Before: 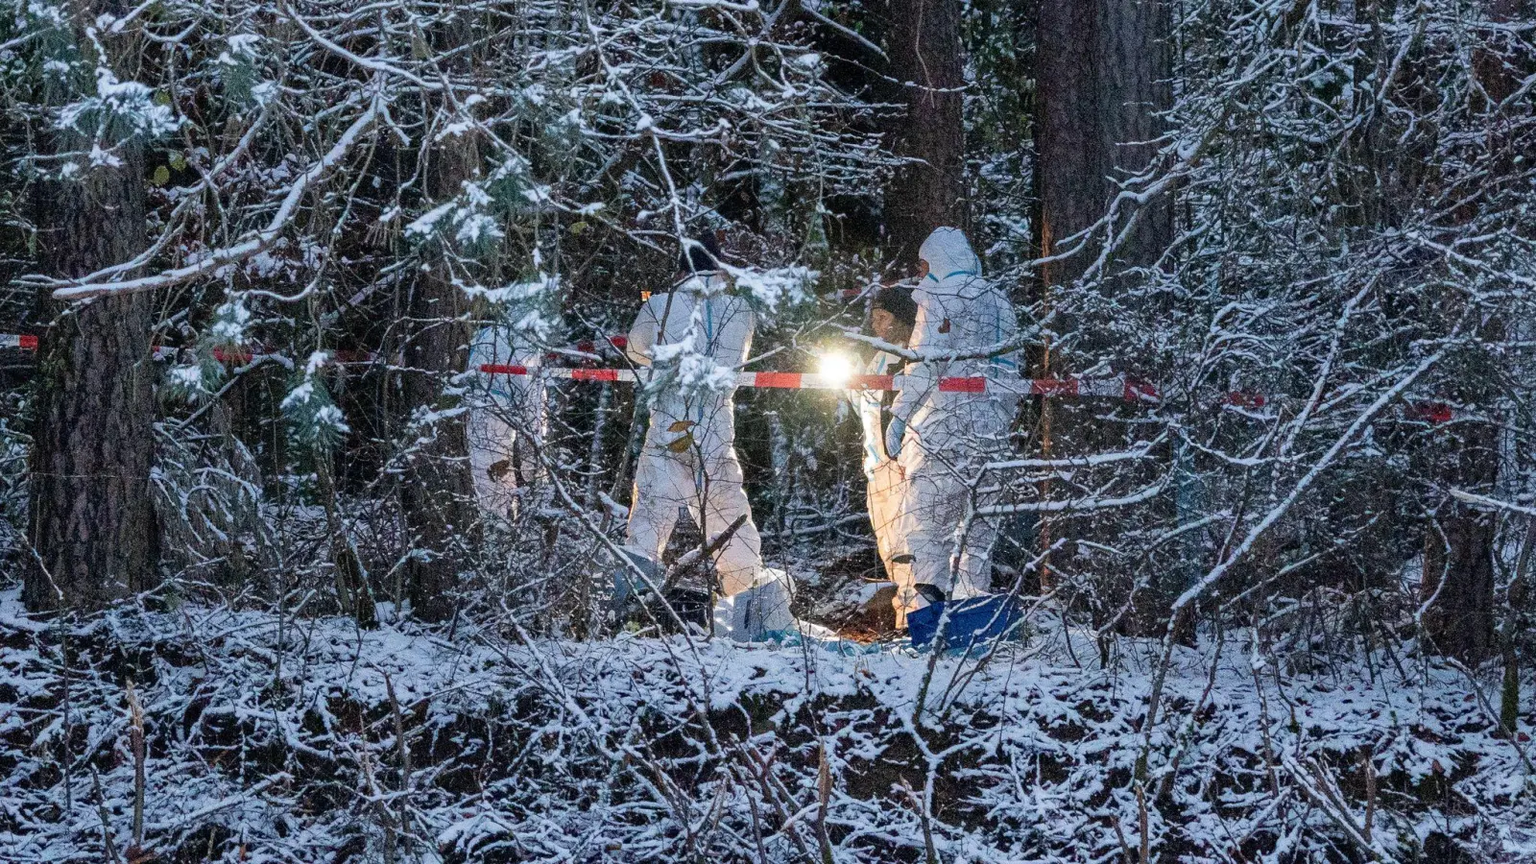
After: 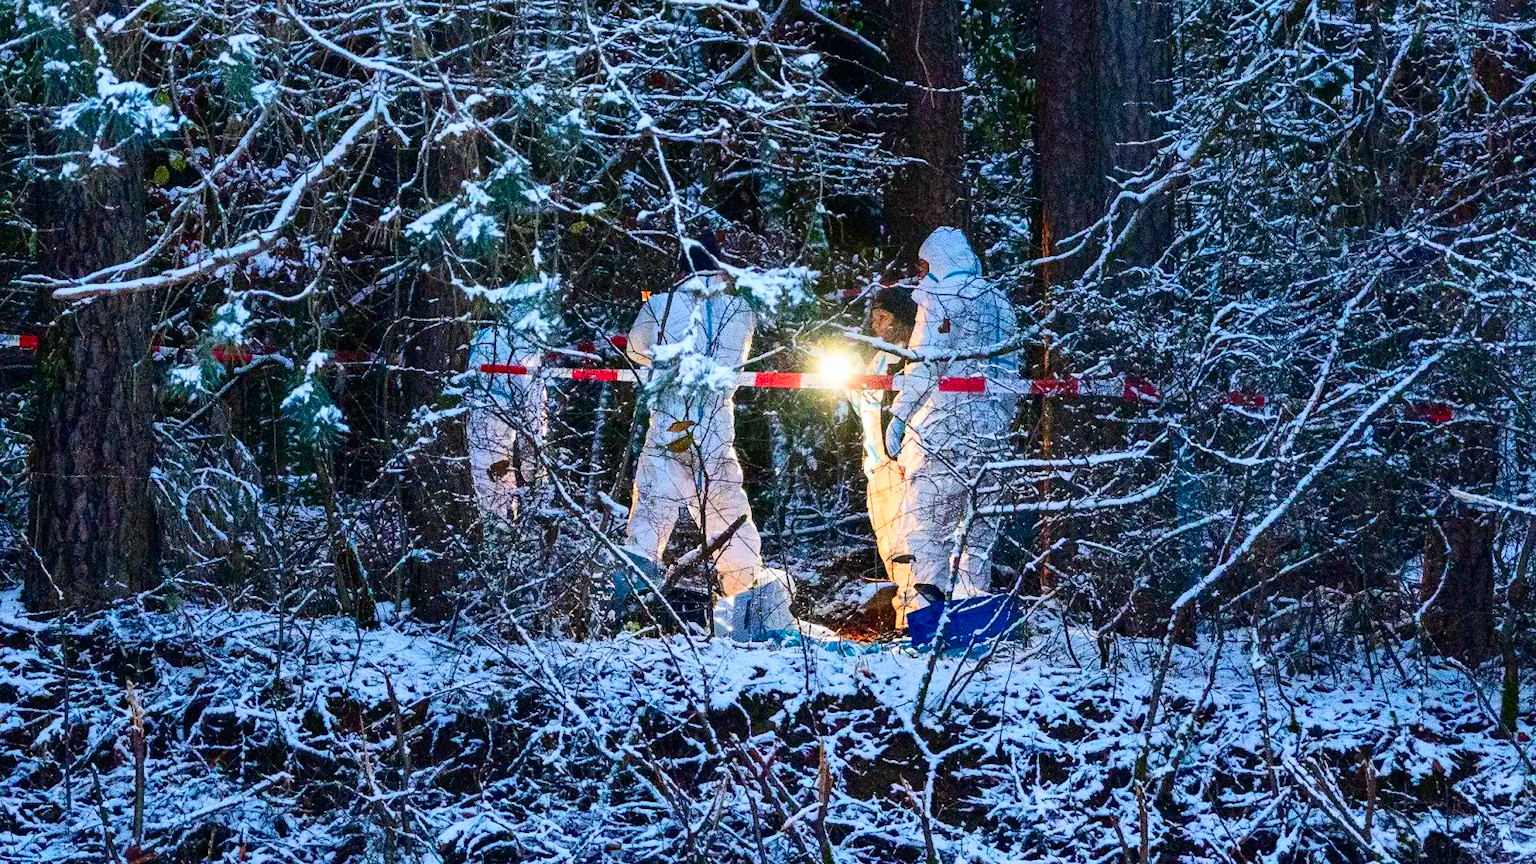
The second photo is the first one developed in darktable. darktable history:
contrast brightness saturation: contrast 0.269, brightness 0.018, saturation 0.859
